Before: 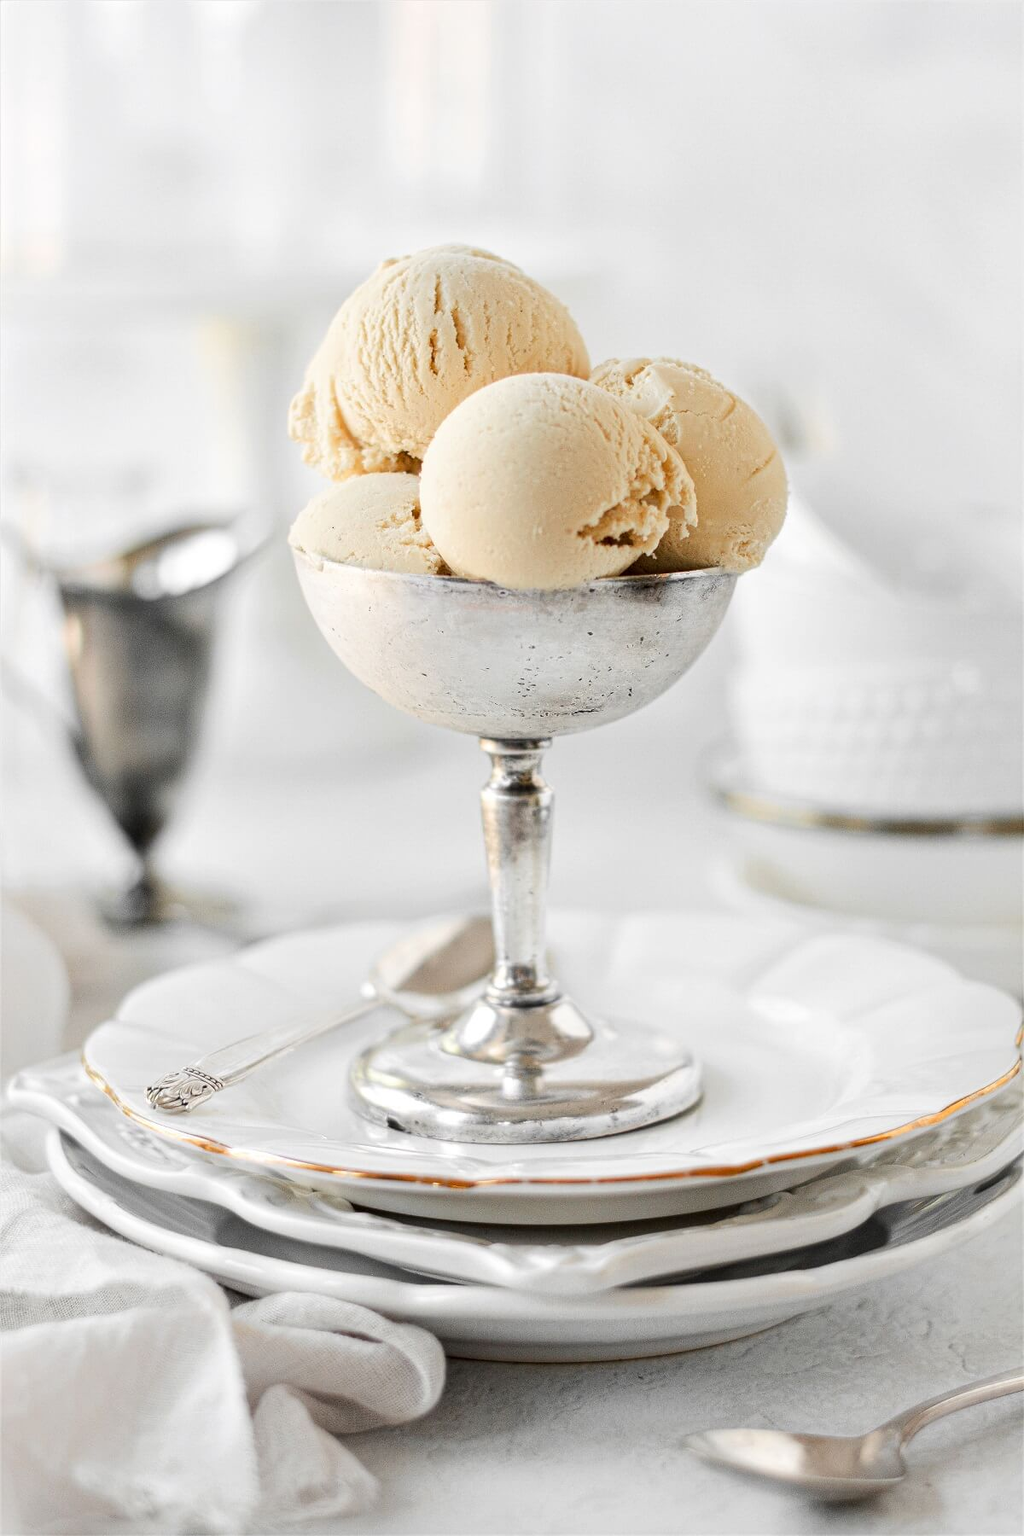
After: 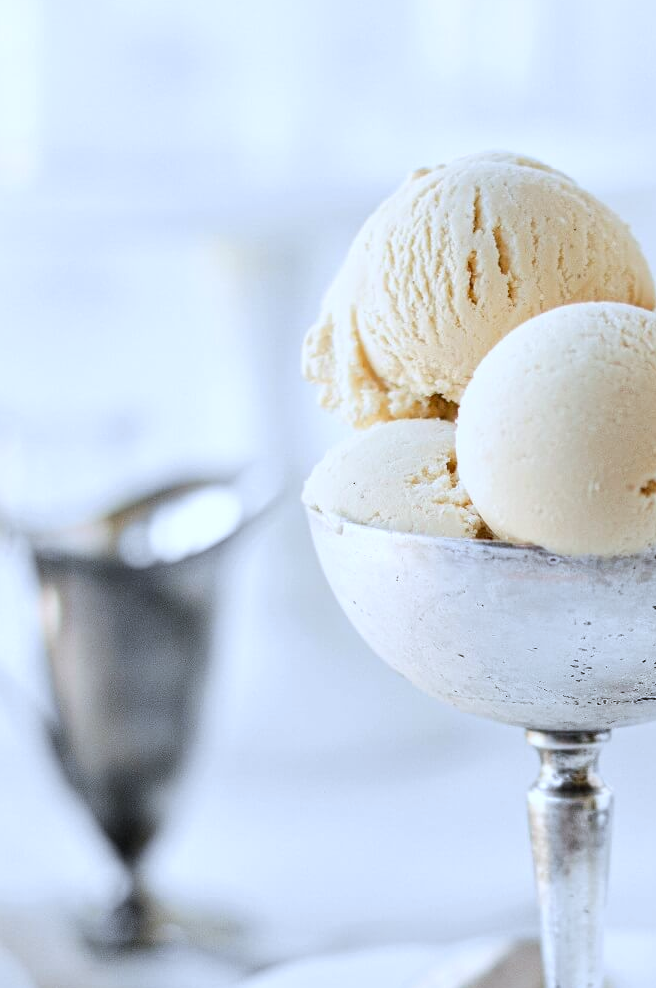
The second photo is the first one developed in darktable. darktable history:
crop and rotate: left 3.047%, top 7.509%, right 42.236%, bottom 37.598%
white balance: red 0.926, green 1.003, blue 1.133
